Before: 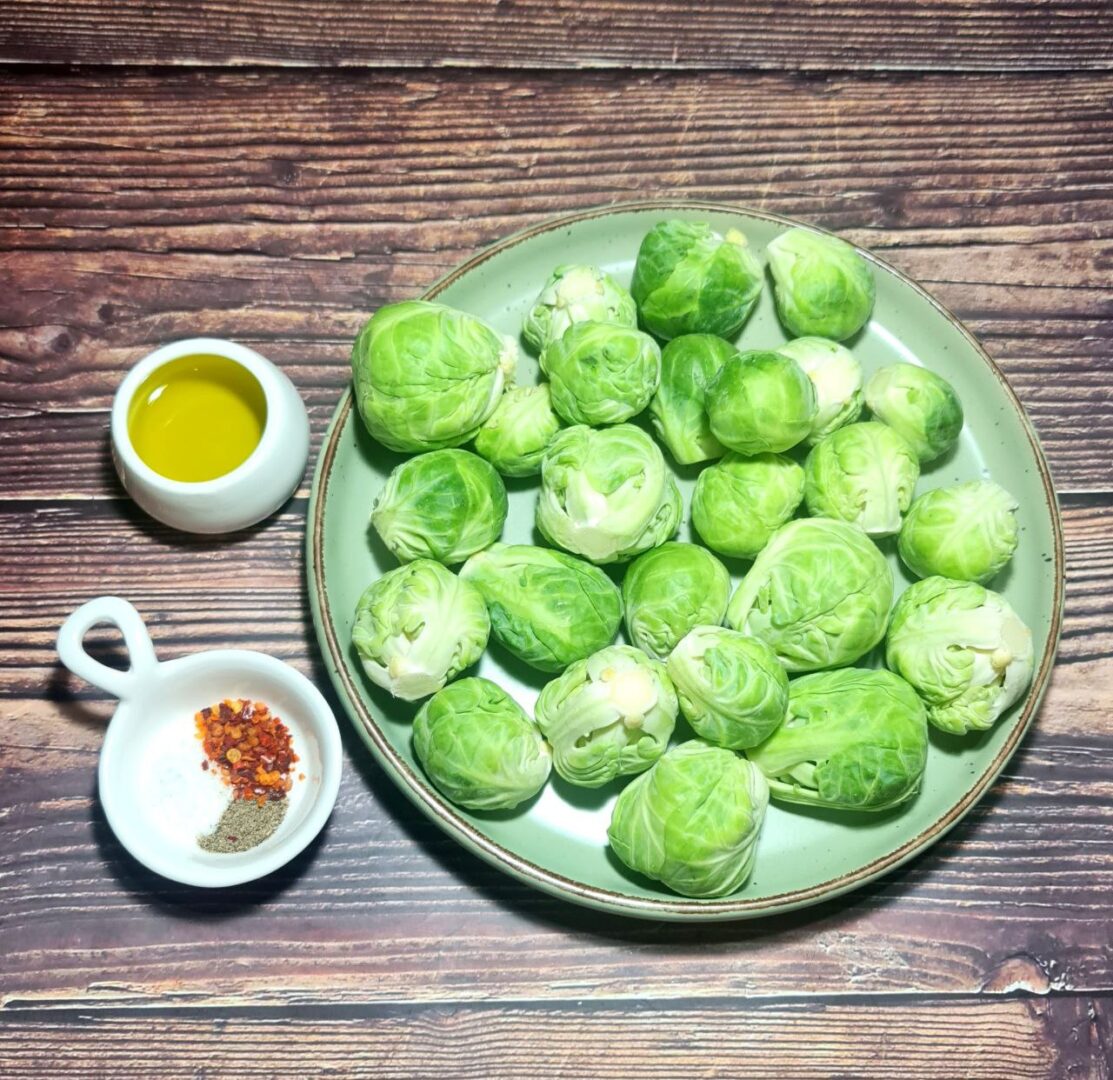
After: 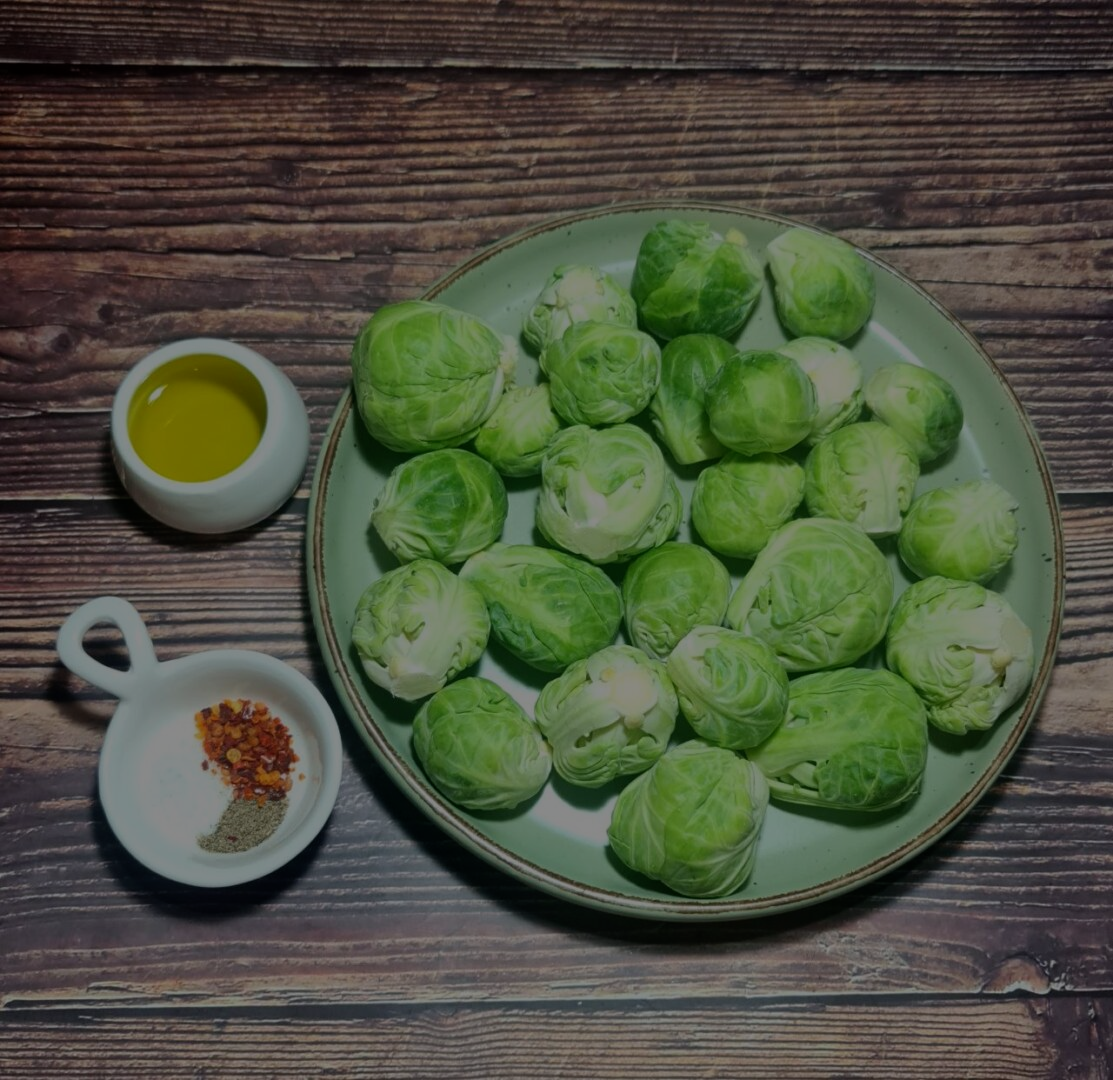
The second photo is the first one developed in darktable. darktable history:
exposure: exposure -2.002 EV, compensate highlight preservation false
